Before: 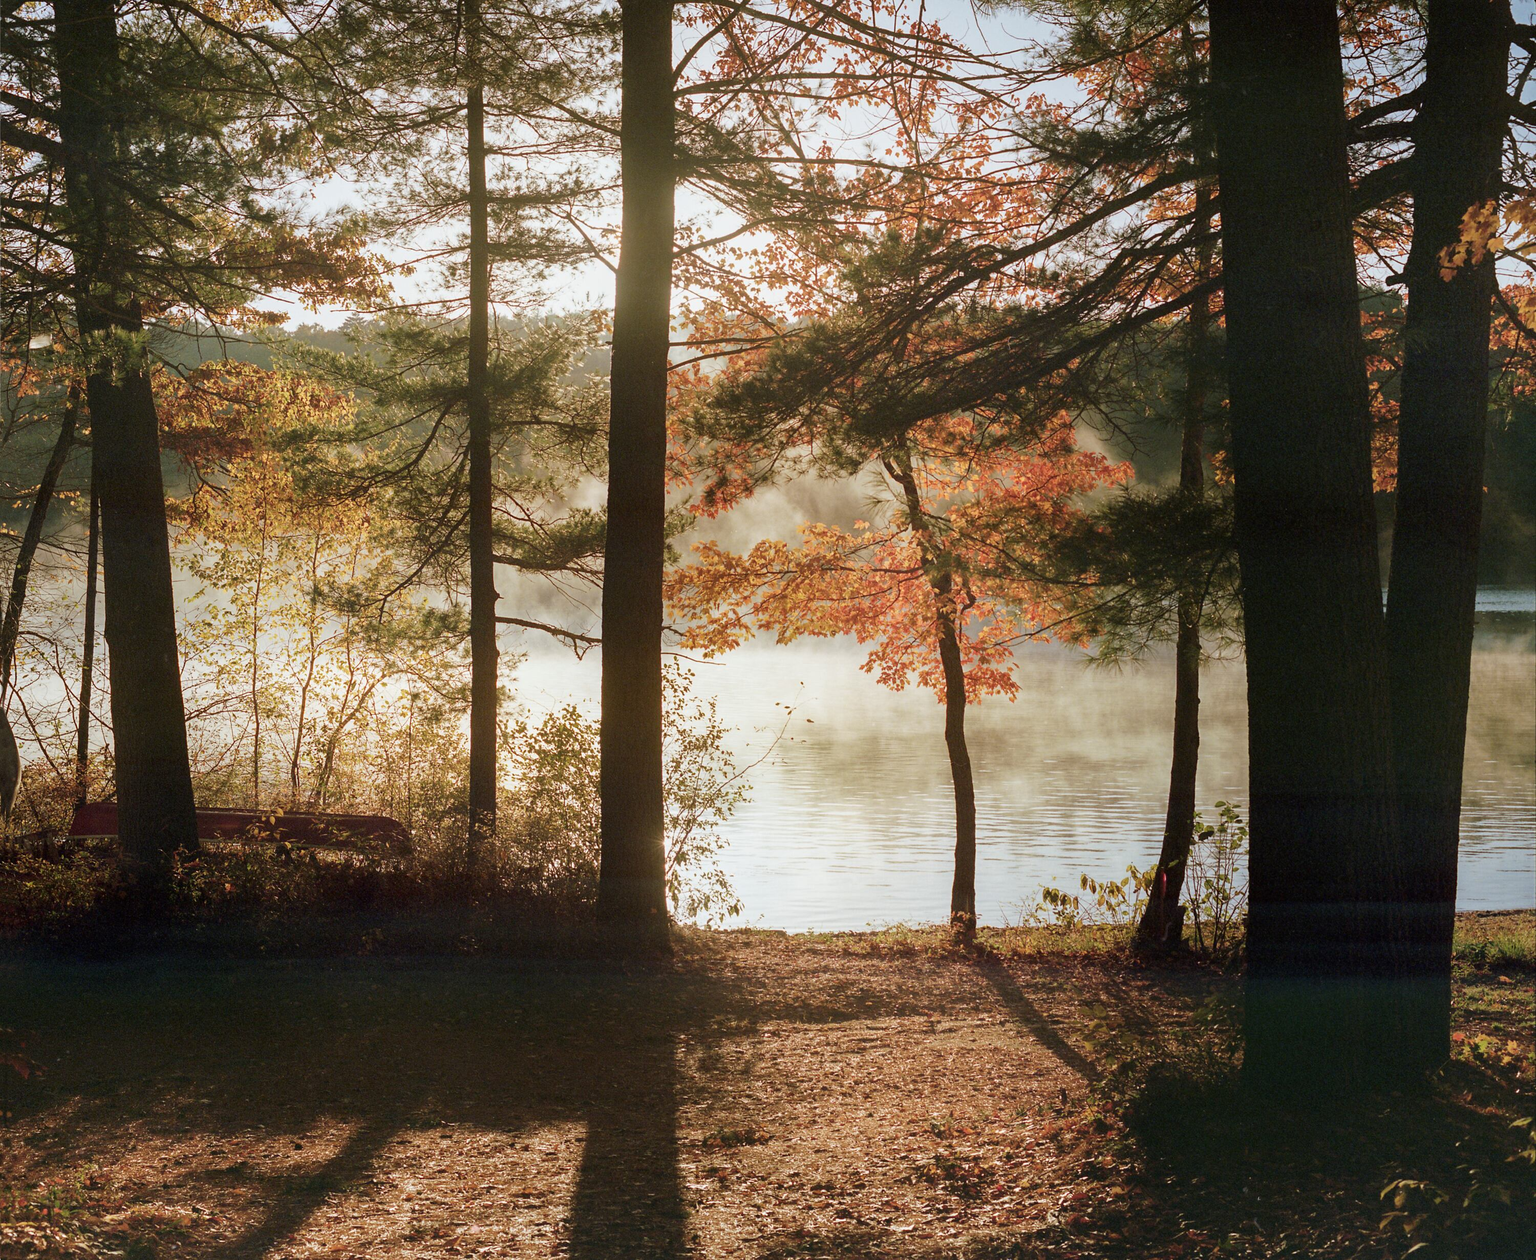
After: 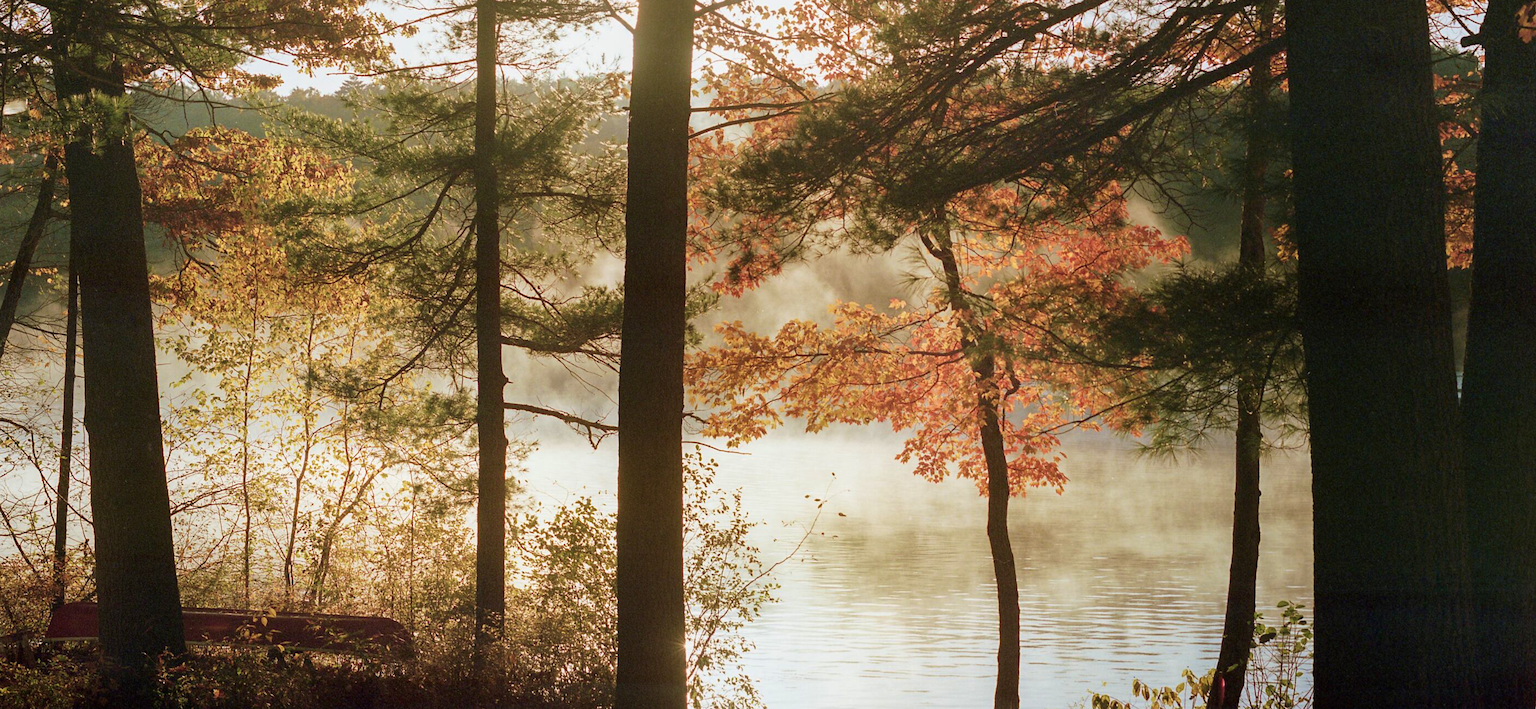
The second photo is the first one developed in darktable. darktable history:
crop: left 1.744%, top 19.225%, right 5.069%, bottom 28.357%
velvia: on, module defaults
